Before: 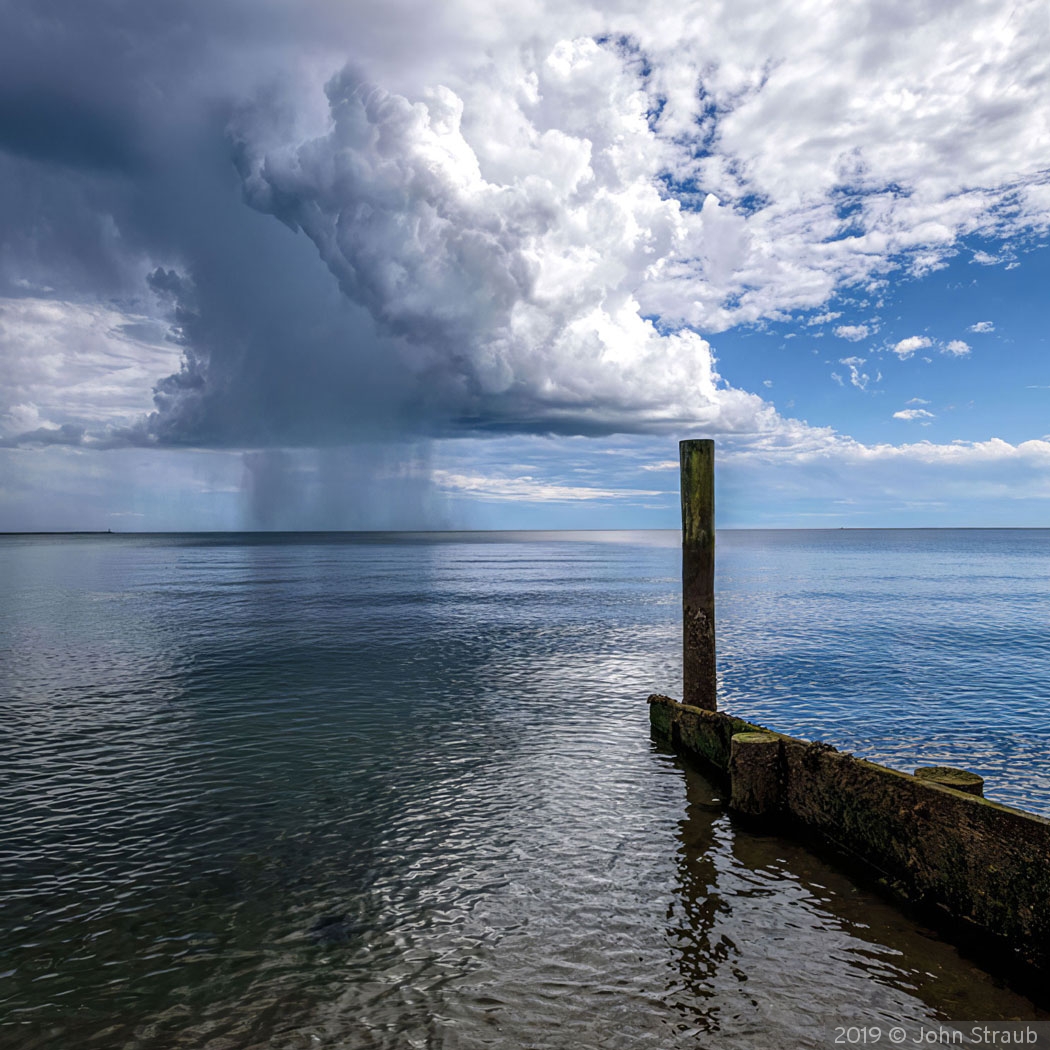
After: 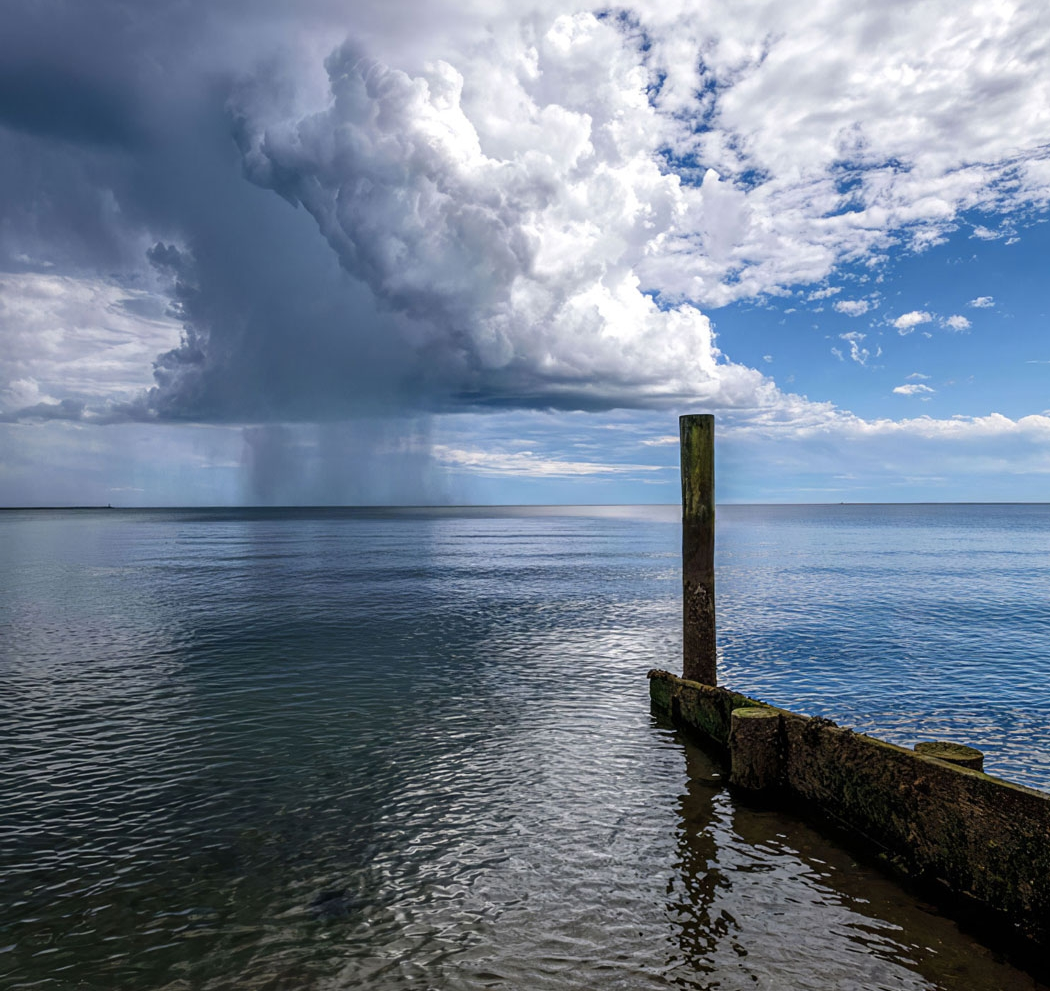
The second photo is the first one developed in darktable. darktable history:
crop and rotate: top 2.395%, bottom 3.192%
